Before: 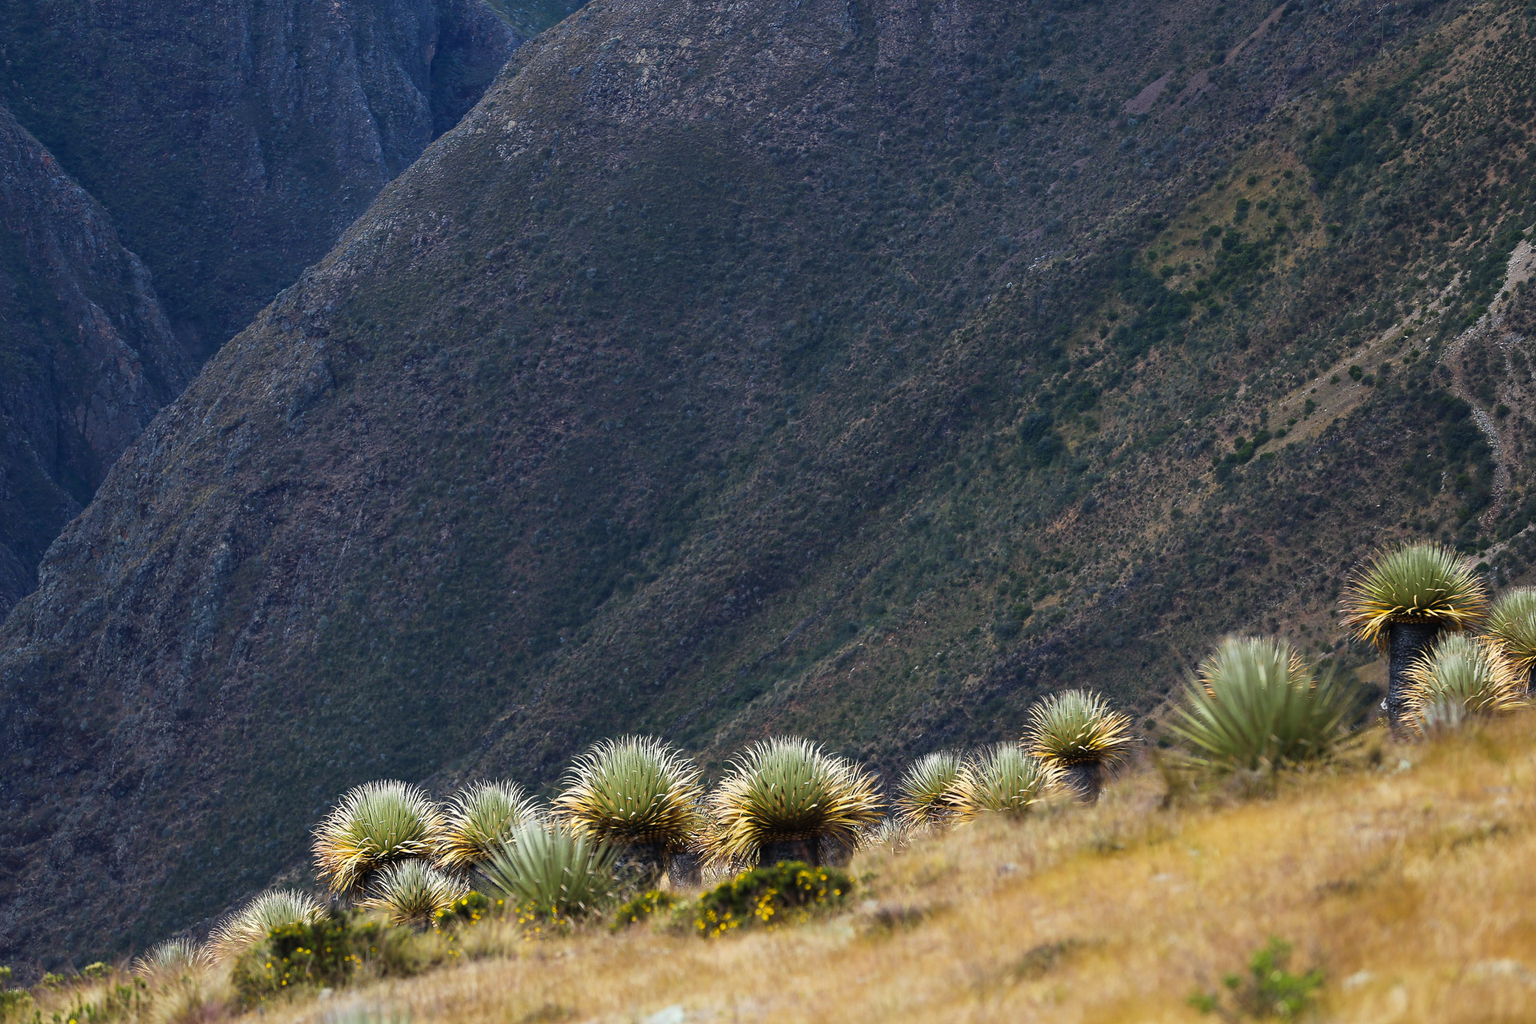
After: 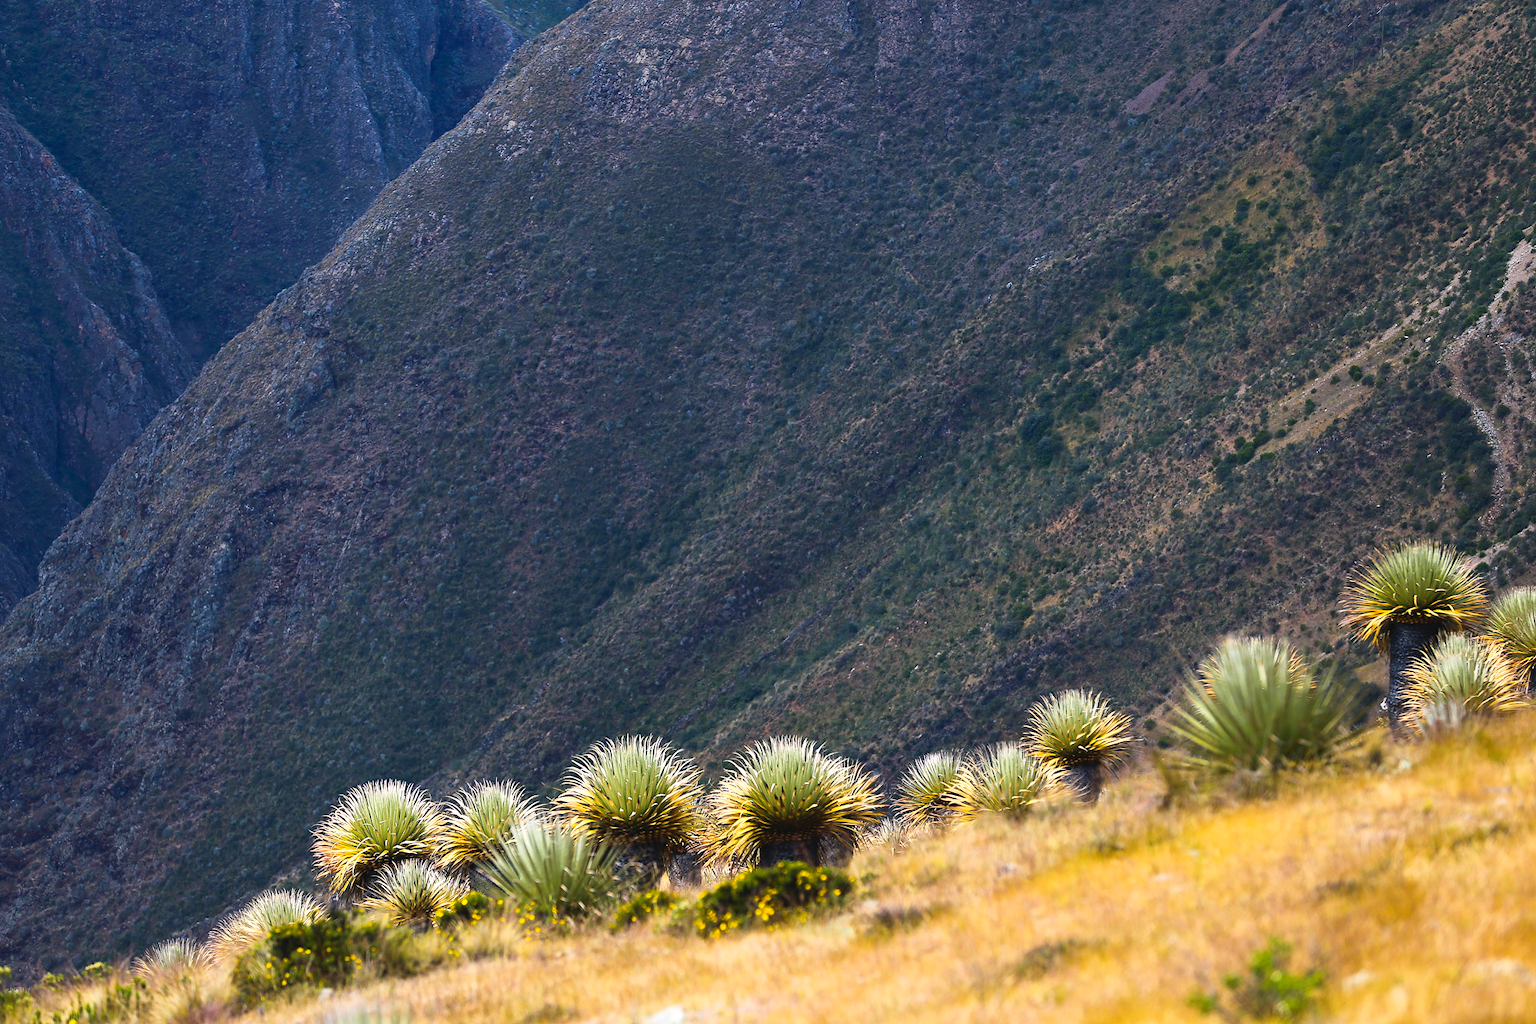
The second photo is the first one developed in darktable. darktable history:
color balance rgb: highlights gain › chroma 1.549%, highlights gain › hue 310.64°, perceptual saturation grading › global saturation 0.94%, perceptual brilliance grading › highlights 9.436%, perceptual brilliance grading › mid-tones 5.201%, global vibrance 40.181%
tone curve: curves: ch0 [(0, 0.028) (0.138, 0.156) (0.468, 0.516) (0.754, 0.823) (1, 1)], color space Lab, independent channels, preserve colors none
